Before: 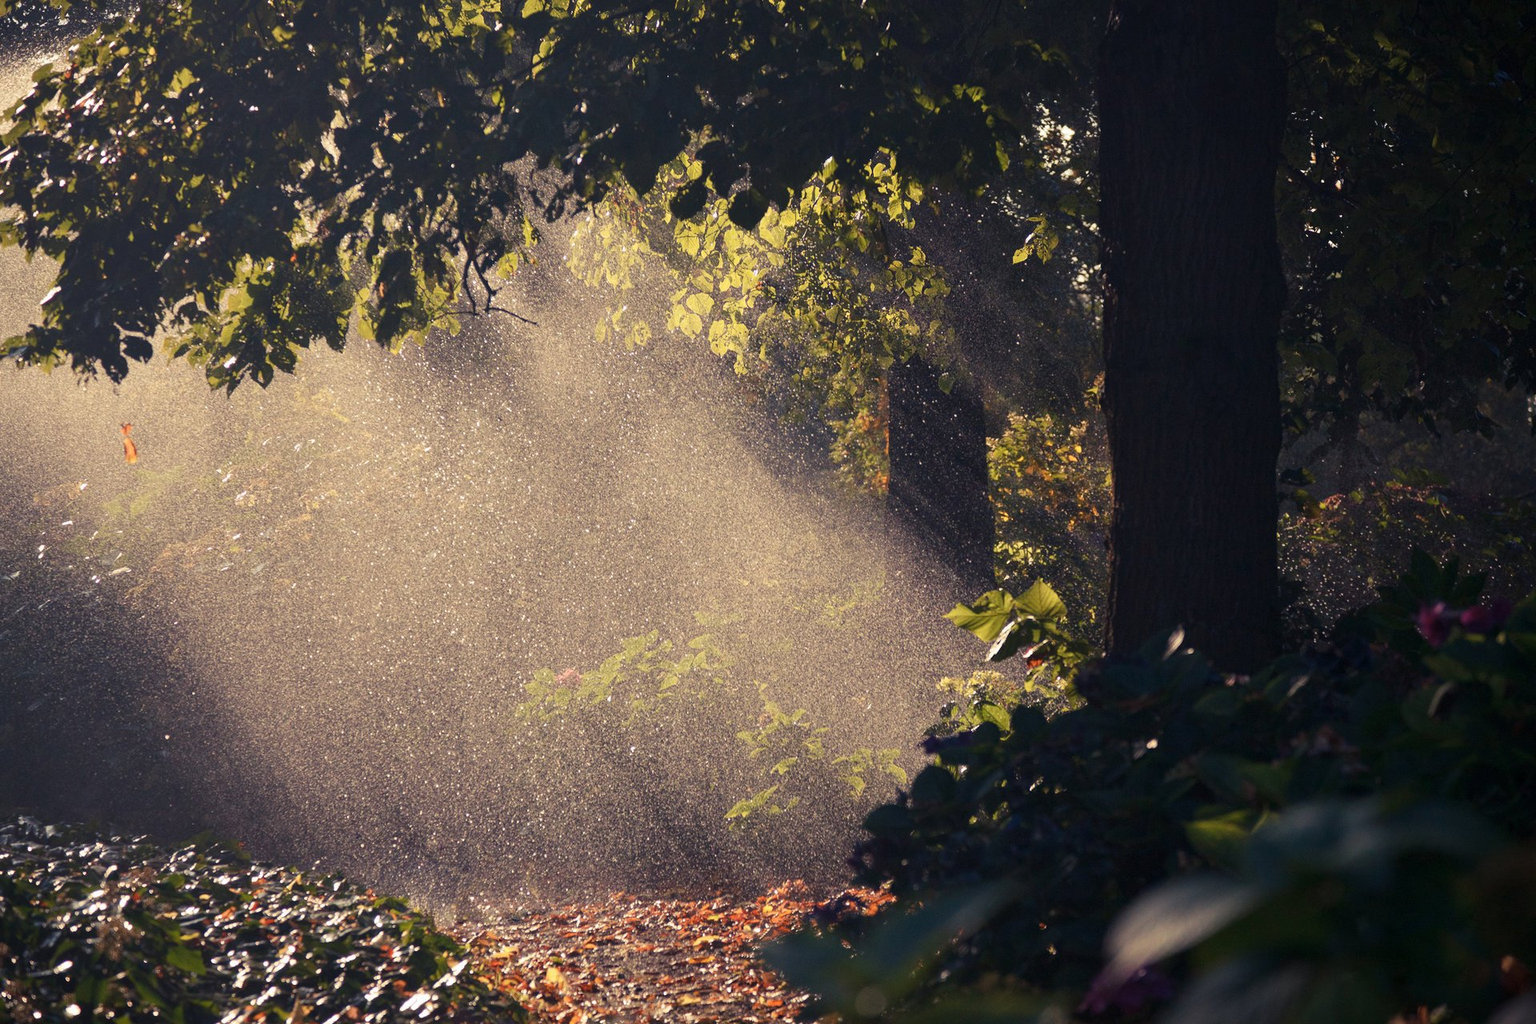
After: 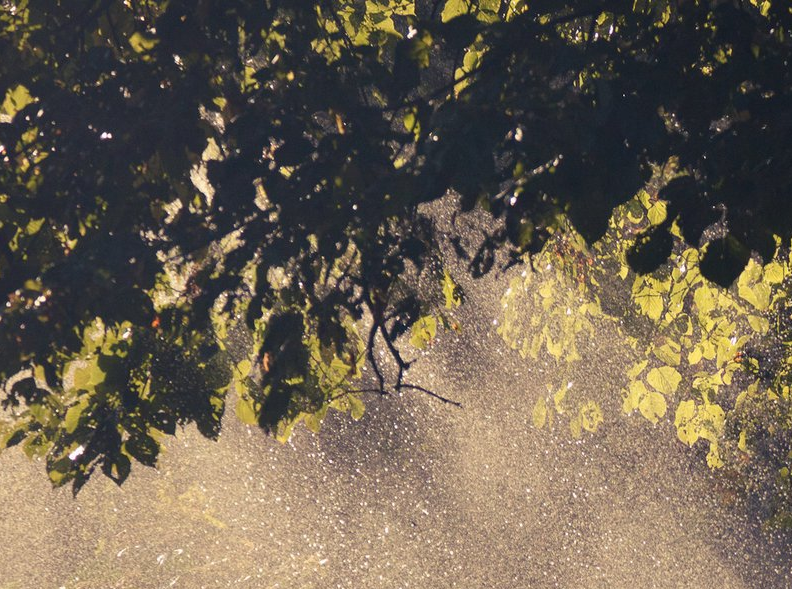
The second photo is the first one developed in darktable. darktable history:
crop and rotate: left 11.026%, top 0.057%, right 47.719%, bottom 53.91%
